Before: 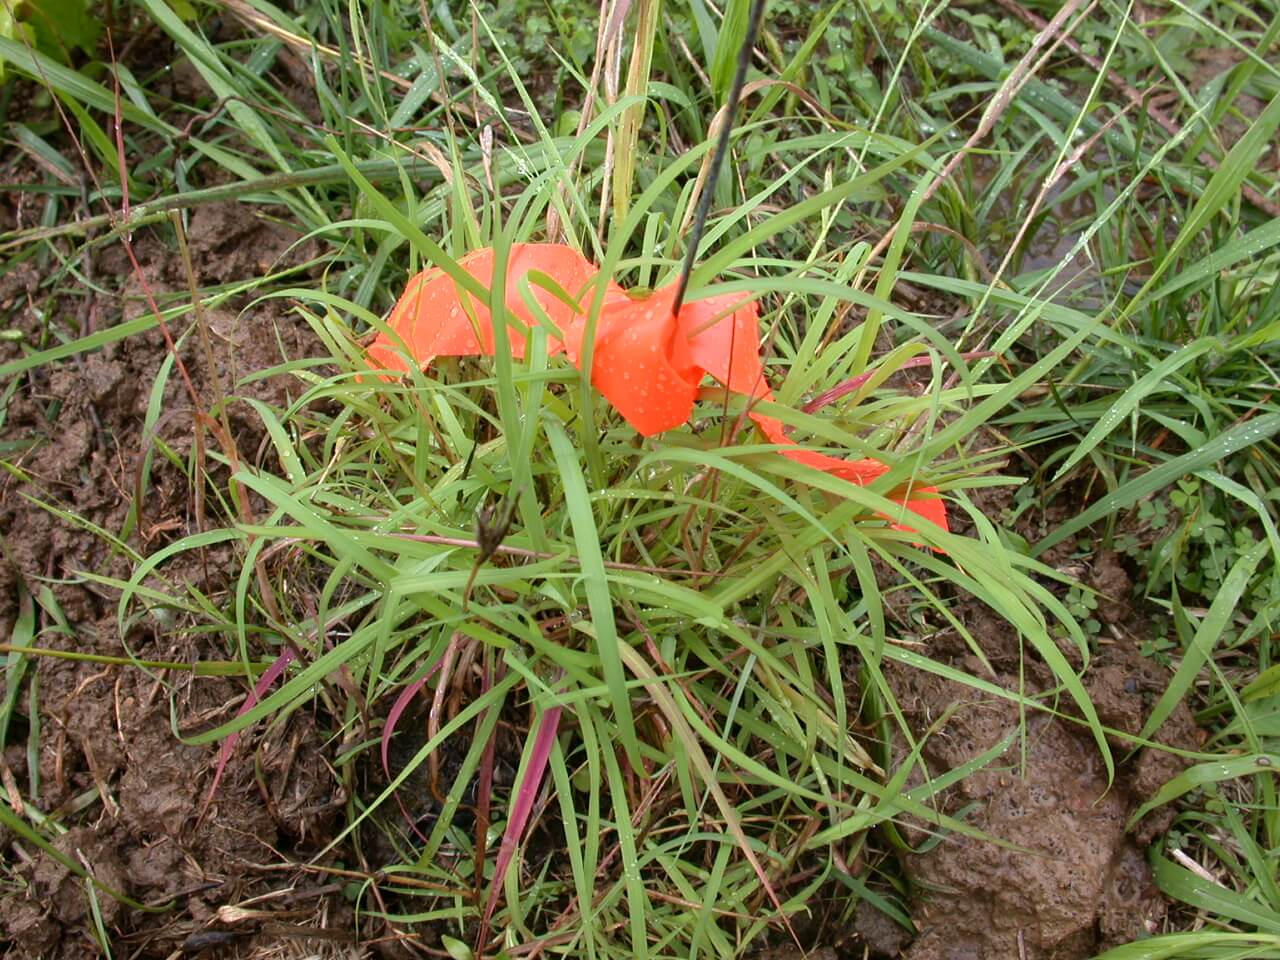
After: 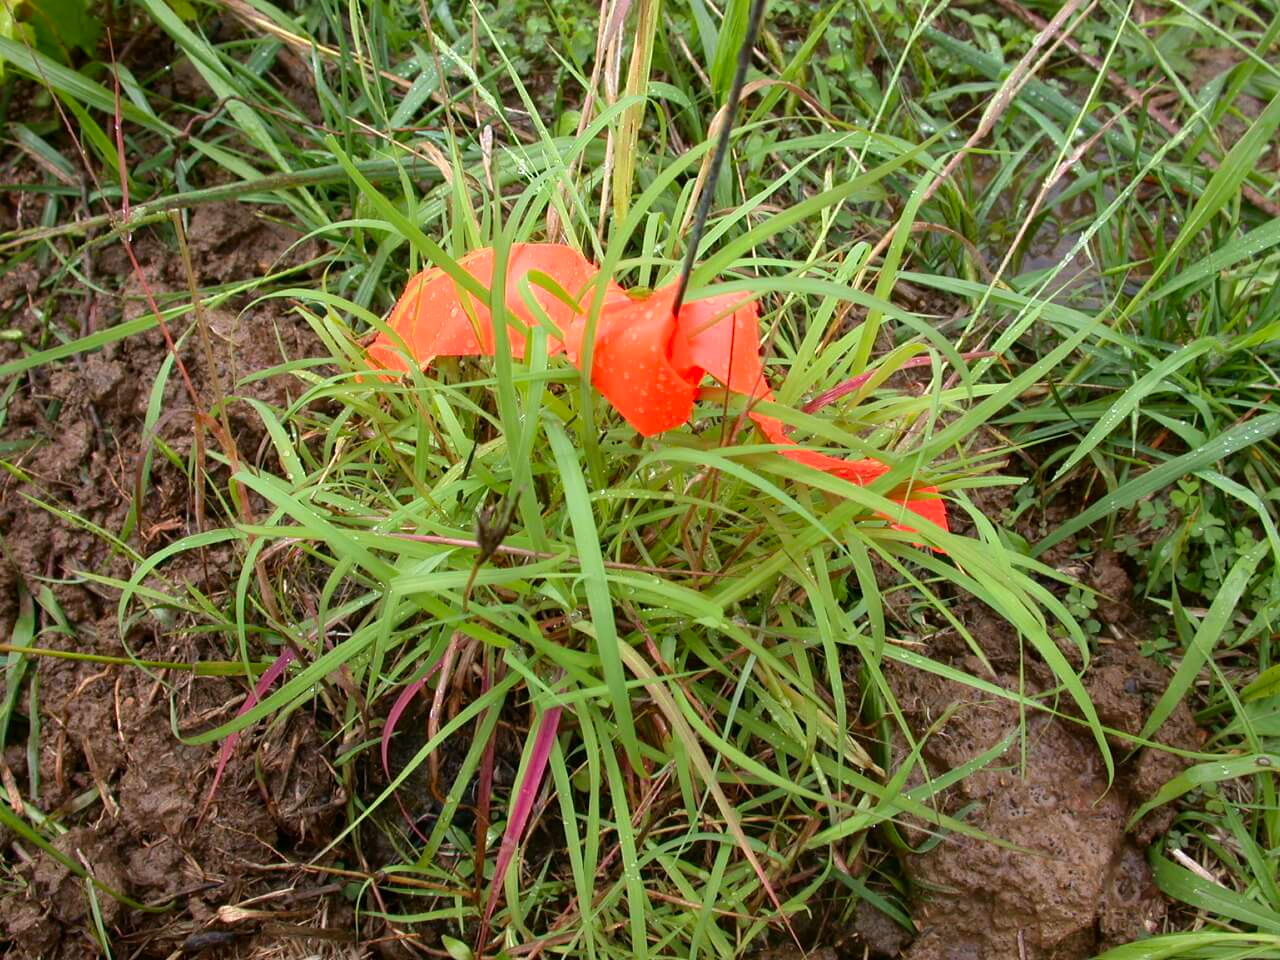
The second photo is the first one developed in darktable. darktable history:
contrast brightness saturation: contrast 0.085, saturation 0.2
